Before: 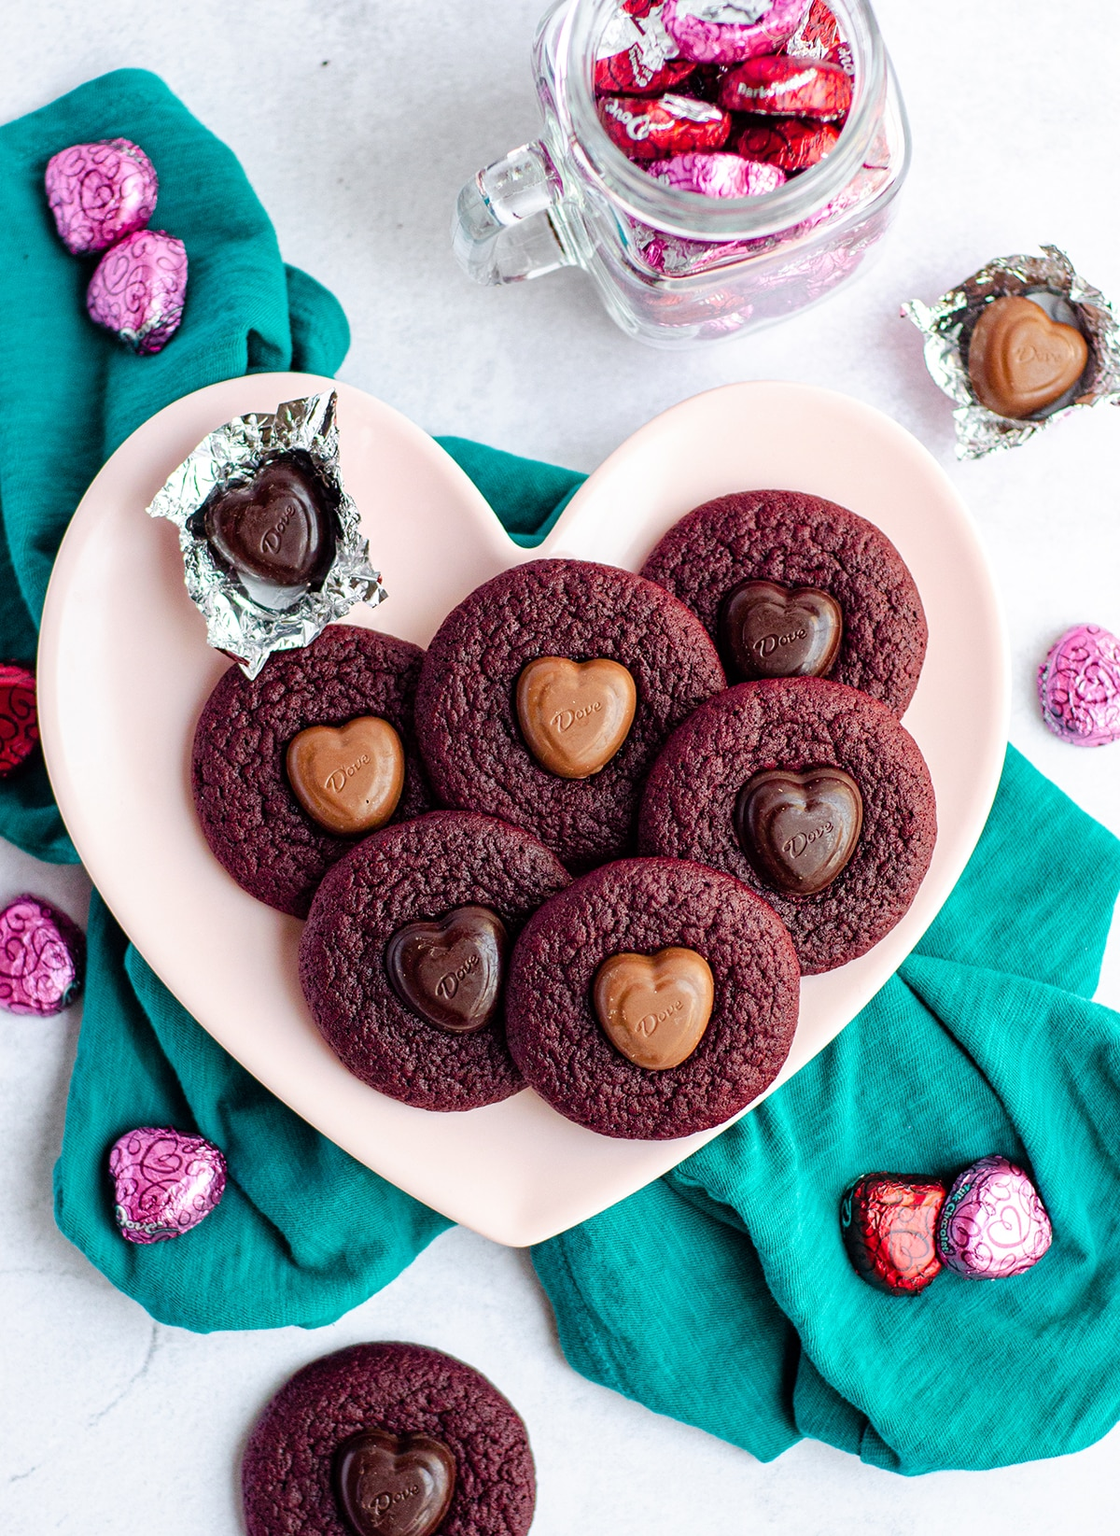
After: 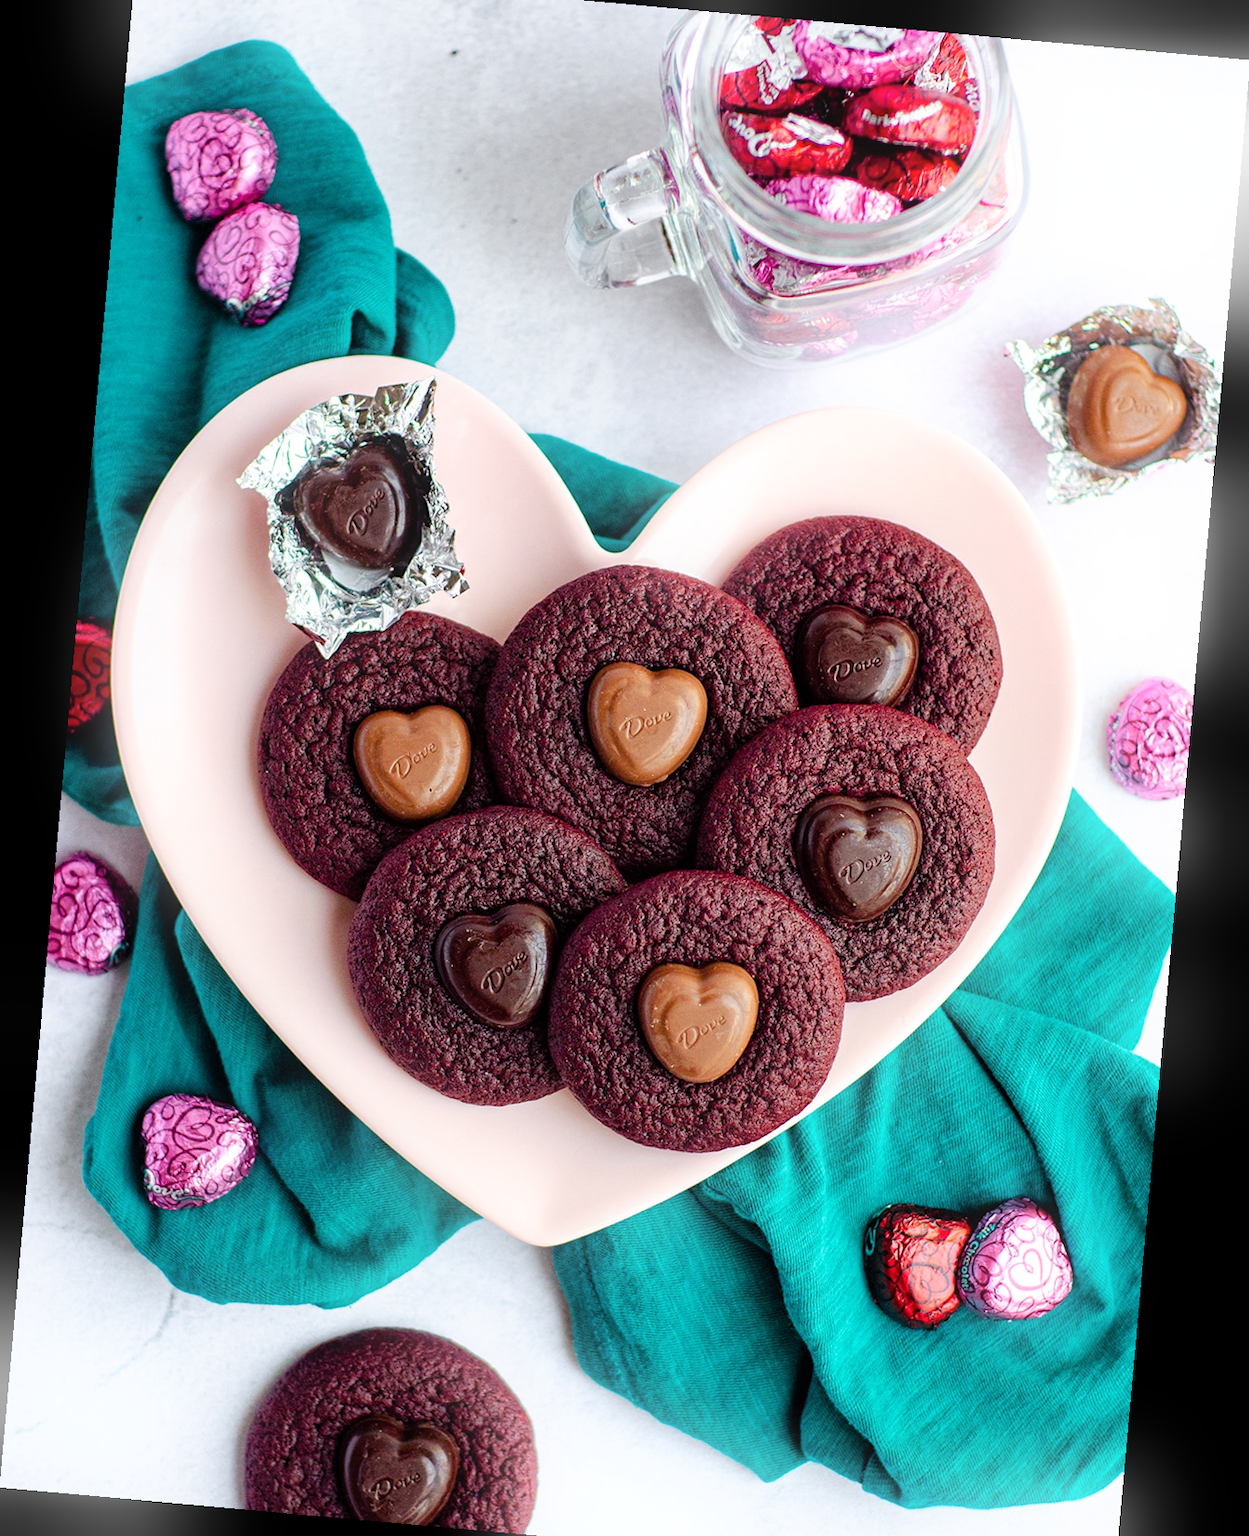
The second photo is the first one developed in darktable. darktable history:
crop and rotate: top 2.479%, bottom 3.018%
rotate and perspective: rotation 5.12°, automatic cropping off
bloom: size 9%, threshold 100%, strength 7%
